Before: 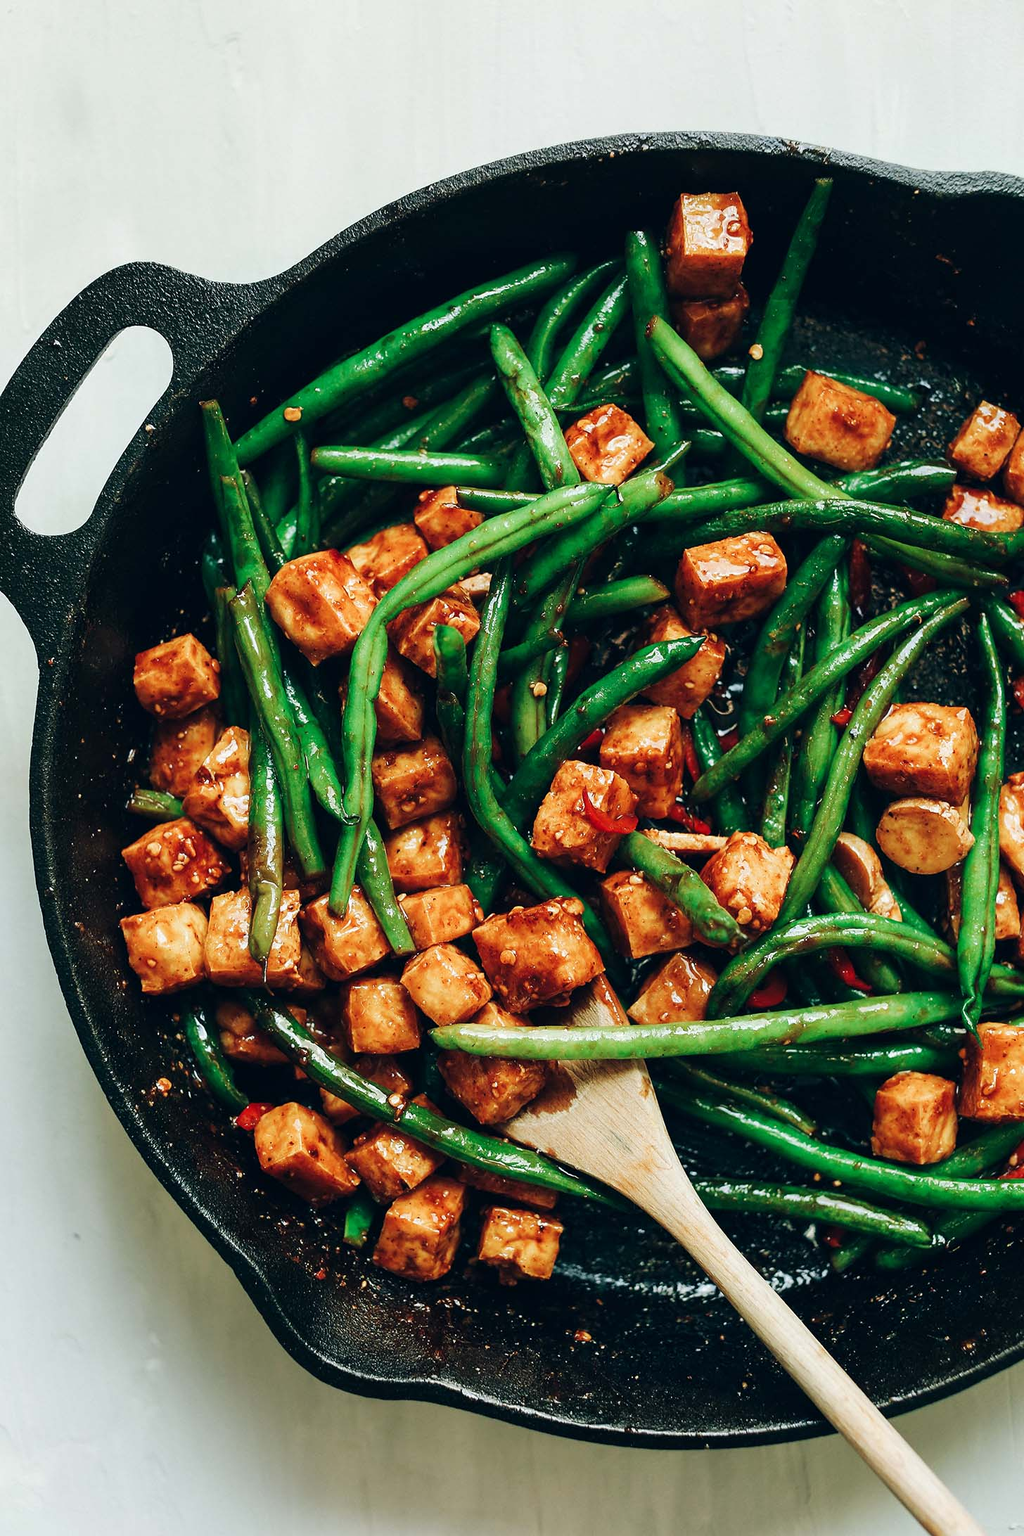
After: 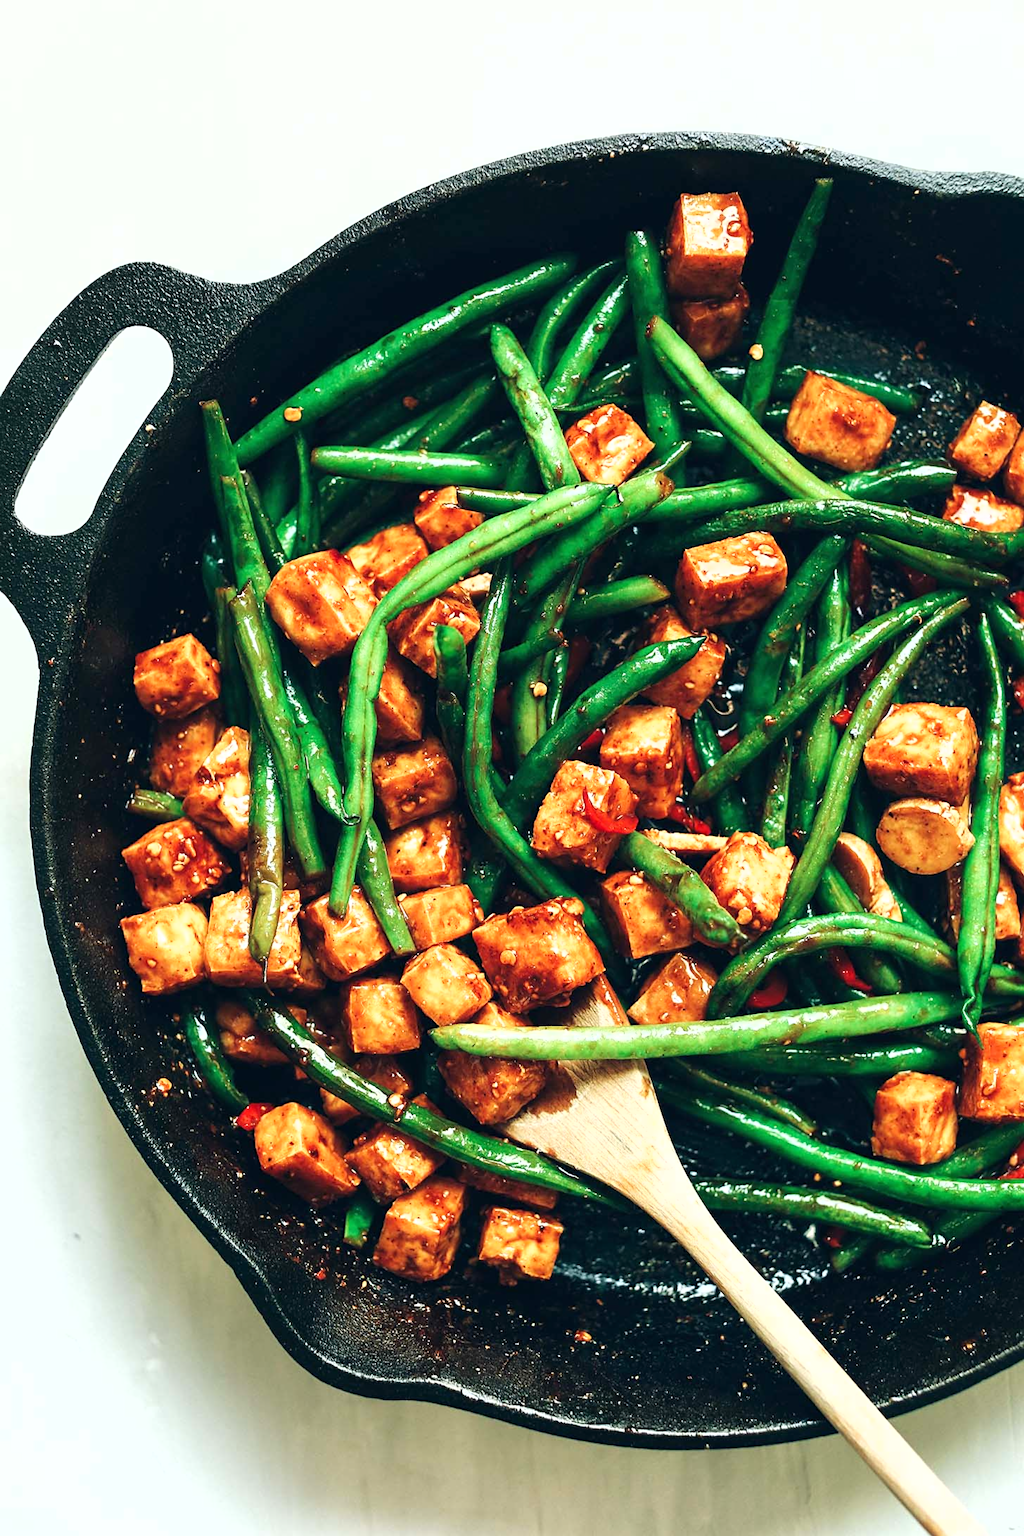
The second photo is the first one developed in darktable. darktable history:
exposure: black level correction 0, exposure 0.7 EV, compensate exposure bias true, compensate highlight preservation false
sharpen: amount 0.2
lowpass: radius 0.5, unbound 0
